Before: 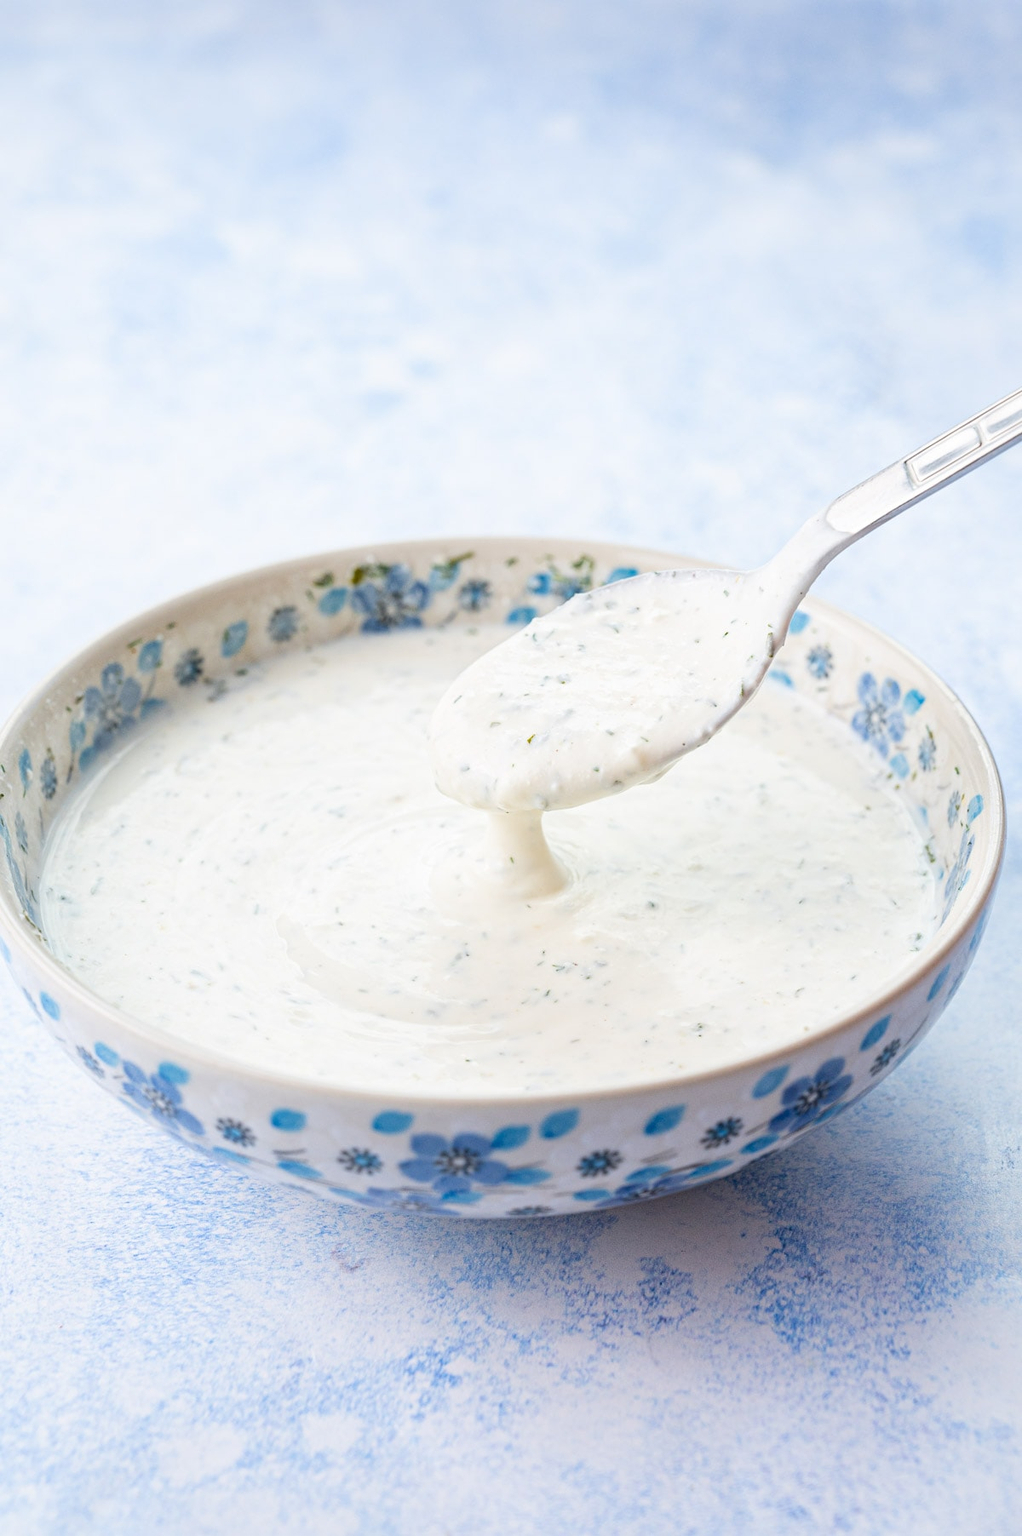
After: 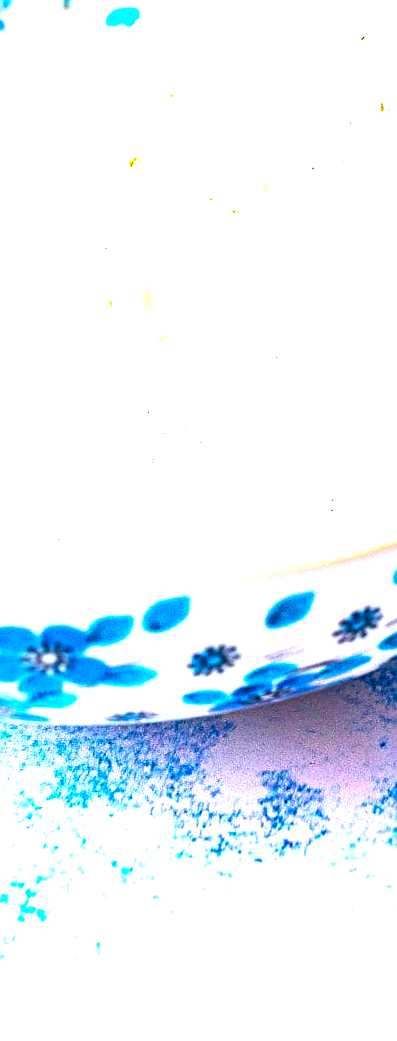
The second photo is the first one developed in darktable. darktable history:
sharpen: on, module defaults
crop: left 40.878%, top 39.176%, right 25.993%, bottom 3.081%
color balance rgb: linear chroma grading › global chroma 20%, perceptual saturation grading › global saturation 65%, perceptual saturation grading › highlights 60%, perceptual saturation grading › mid-tones 50%, perceptual saturation grading › shadows 50%, perceptual brilliance grading › global brilliance 30%, perceptual brilliance grading › highlights 50%, perceptual brilliance grading › mid-tones 50%, perceptual brilliance grading › shadows -22%, global vibrance 20%
